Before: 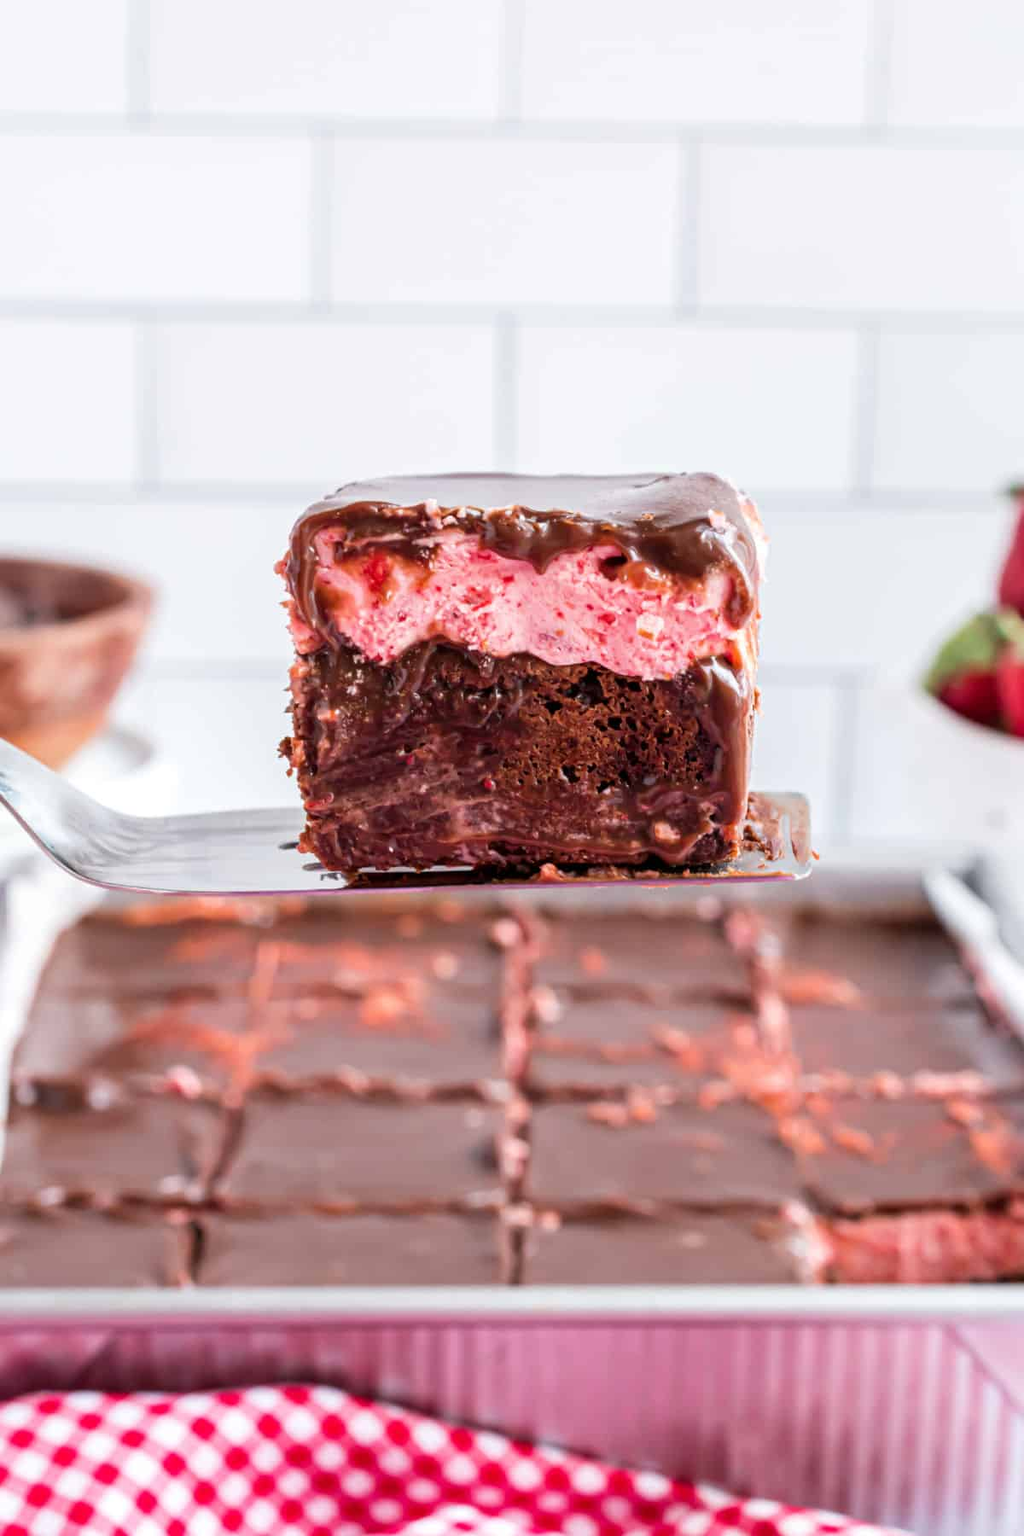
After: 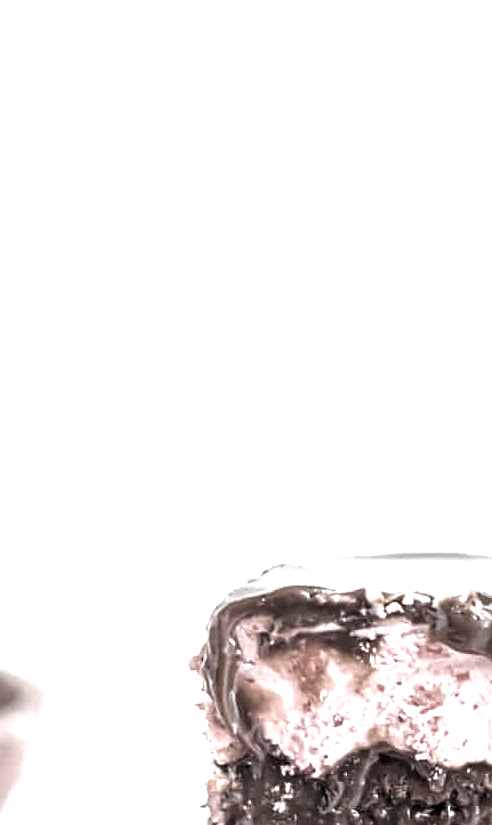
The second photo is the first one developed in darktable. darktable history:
local contrast: highlights 107%, shadows 101%, detail 119%, midtone range 0.2
color correction: highlights b* -0.056, saturation 0.213
sharpen: on, module defaults
crop and rotate: left 11.113%, top 0.113%, right 47.808%, bottom 54.005%
exposure: exposure 0.914 EV, compensate exposure bias true, compensate highlight preservation false
